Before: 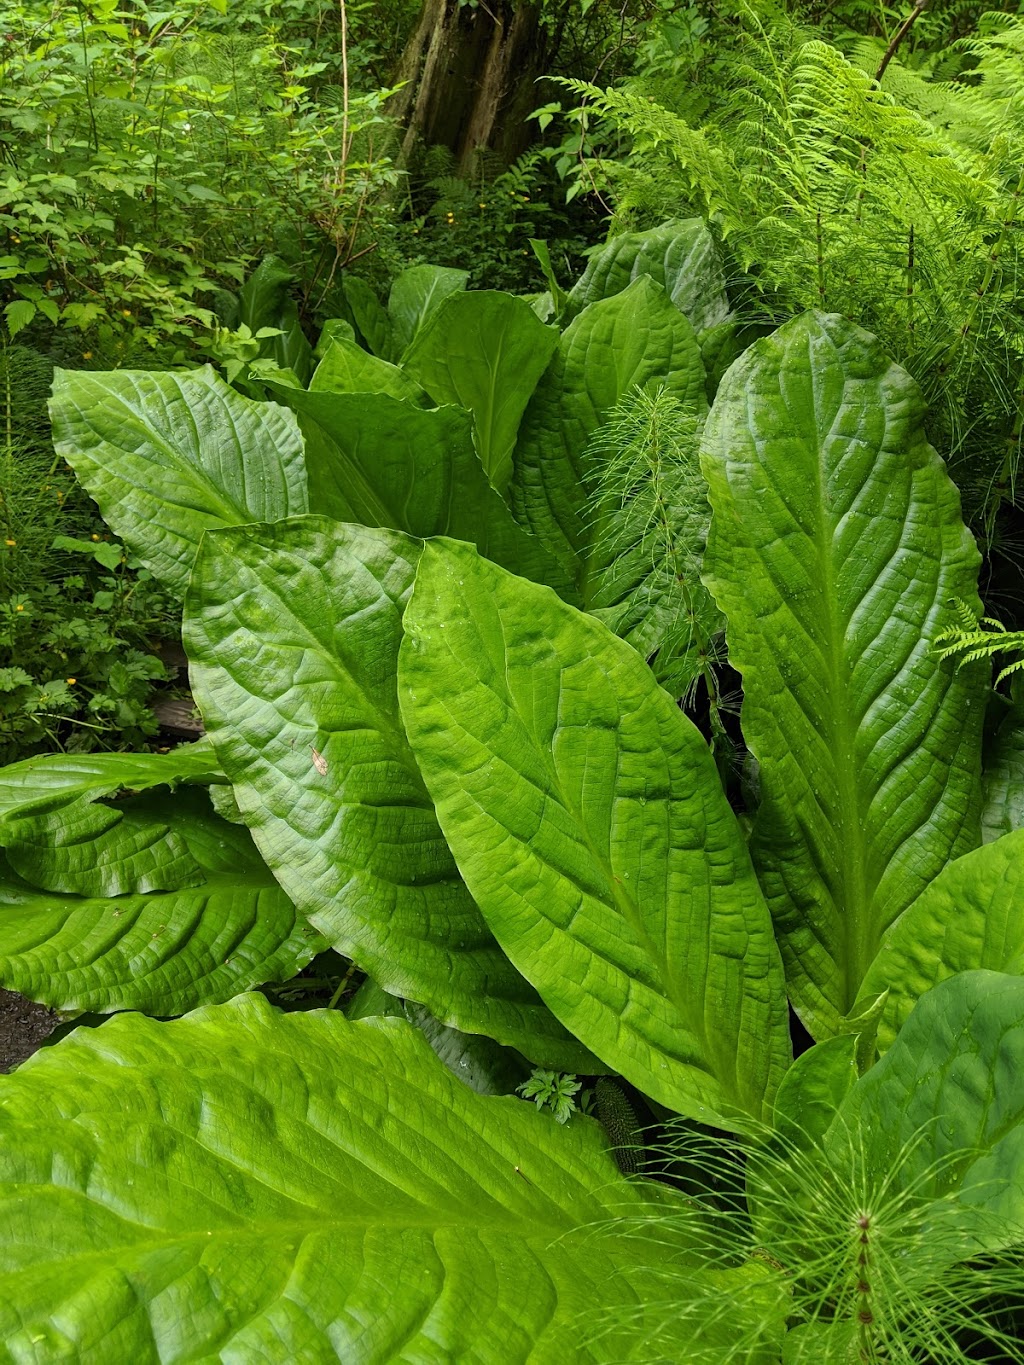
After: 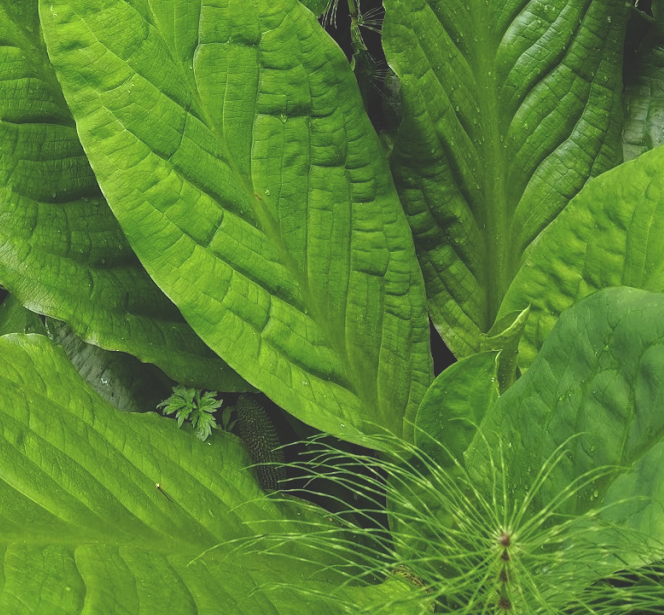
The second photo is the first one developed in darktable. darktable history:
crop and rotate: left 35.133%, top 50.087%, bottom 4.801%
exposure: black level correction -0.027, compensate highlight preservation false
